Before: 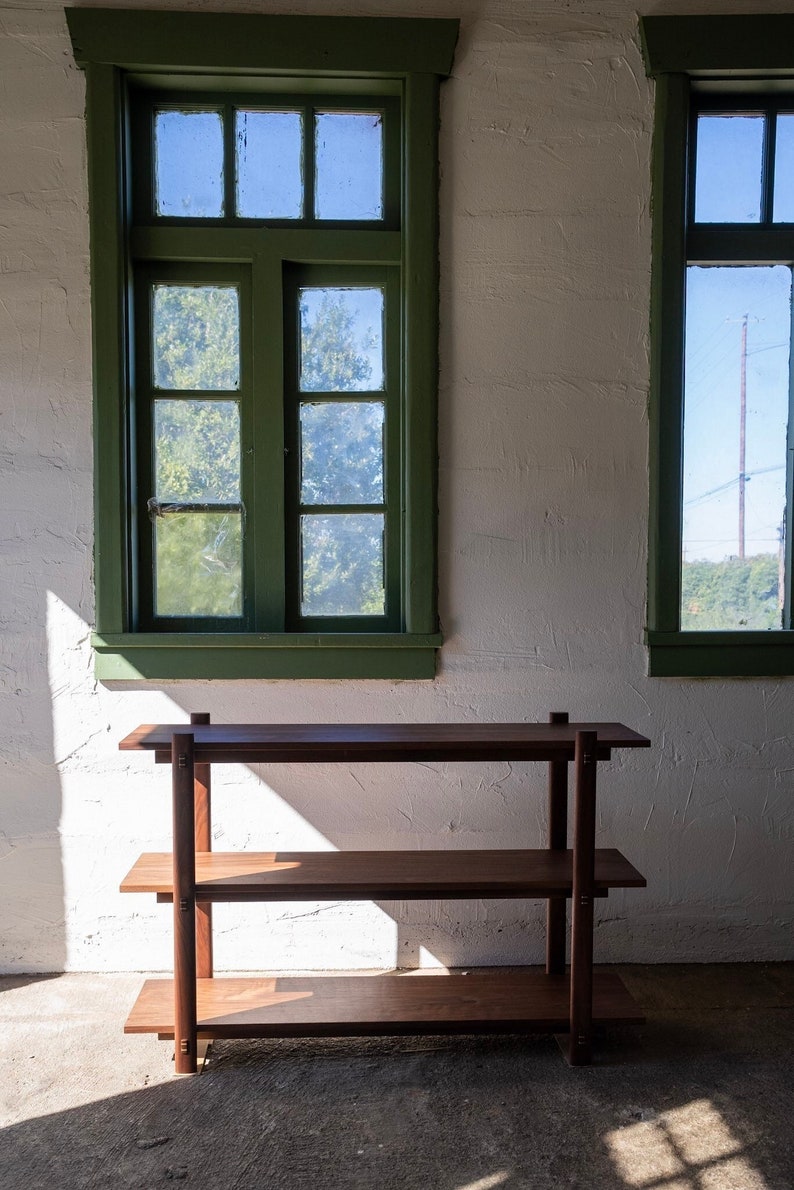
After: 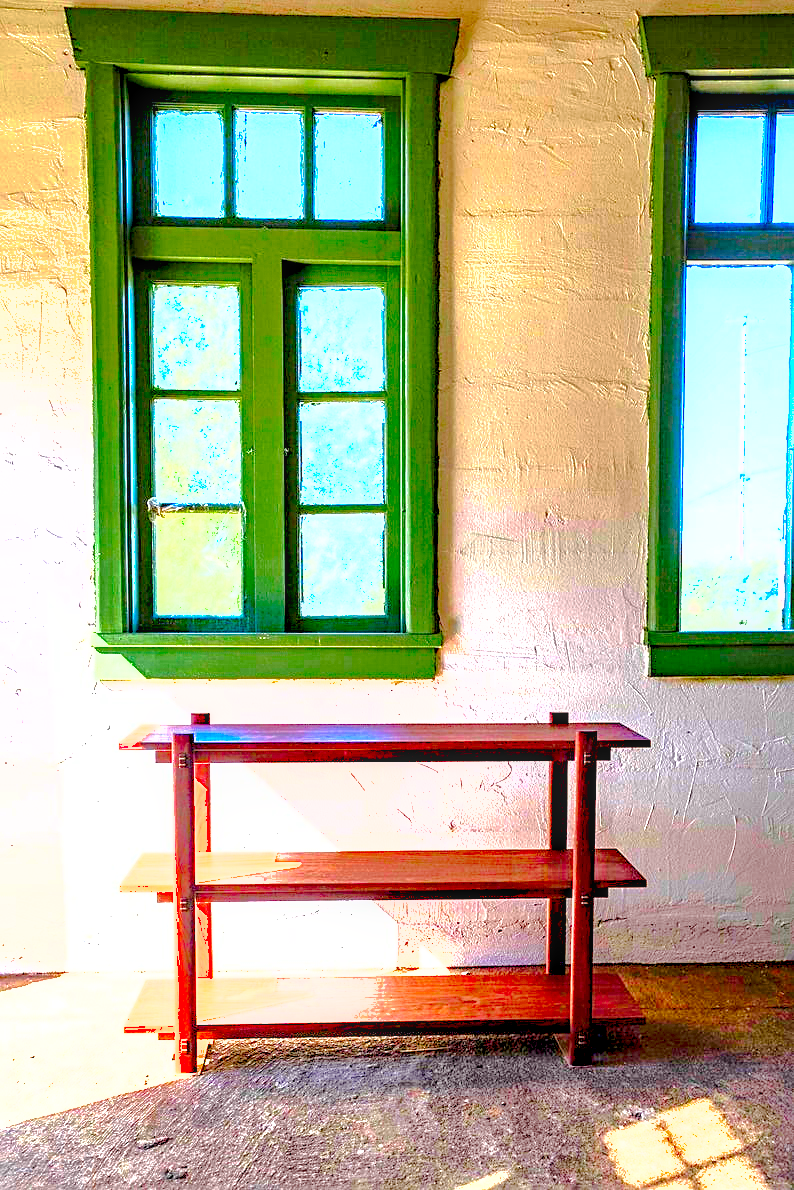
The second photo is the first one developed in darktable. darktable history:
exposure: black level correction 0.001, exposure 2.578 EV, compensate highlight preservation false
haze removal: compatibility mode true, adaptive false
local contrast: on, module defaults
color correction: highlights b* 0.038, saturation 2.95
contrast equalizer: octaves 7, y [[0.586, 0.584, 0.576, 0.565, 0.552, 0.539], [0.5 ×6], [0.97, 0.959, 0.919, 0.859, 0.789, 0.717], [0 ×6], [0 ×6]]
sharpen: on, module defaults
base curve: curves: ch0 [(0, 0) (0.158, 0.273) (0.879, 0.895) (1, 1)], preserve colors none
shadows and highlights: shadows 30.23
